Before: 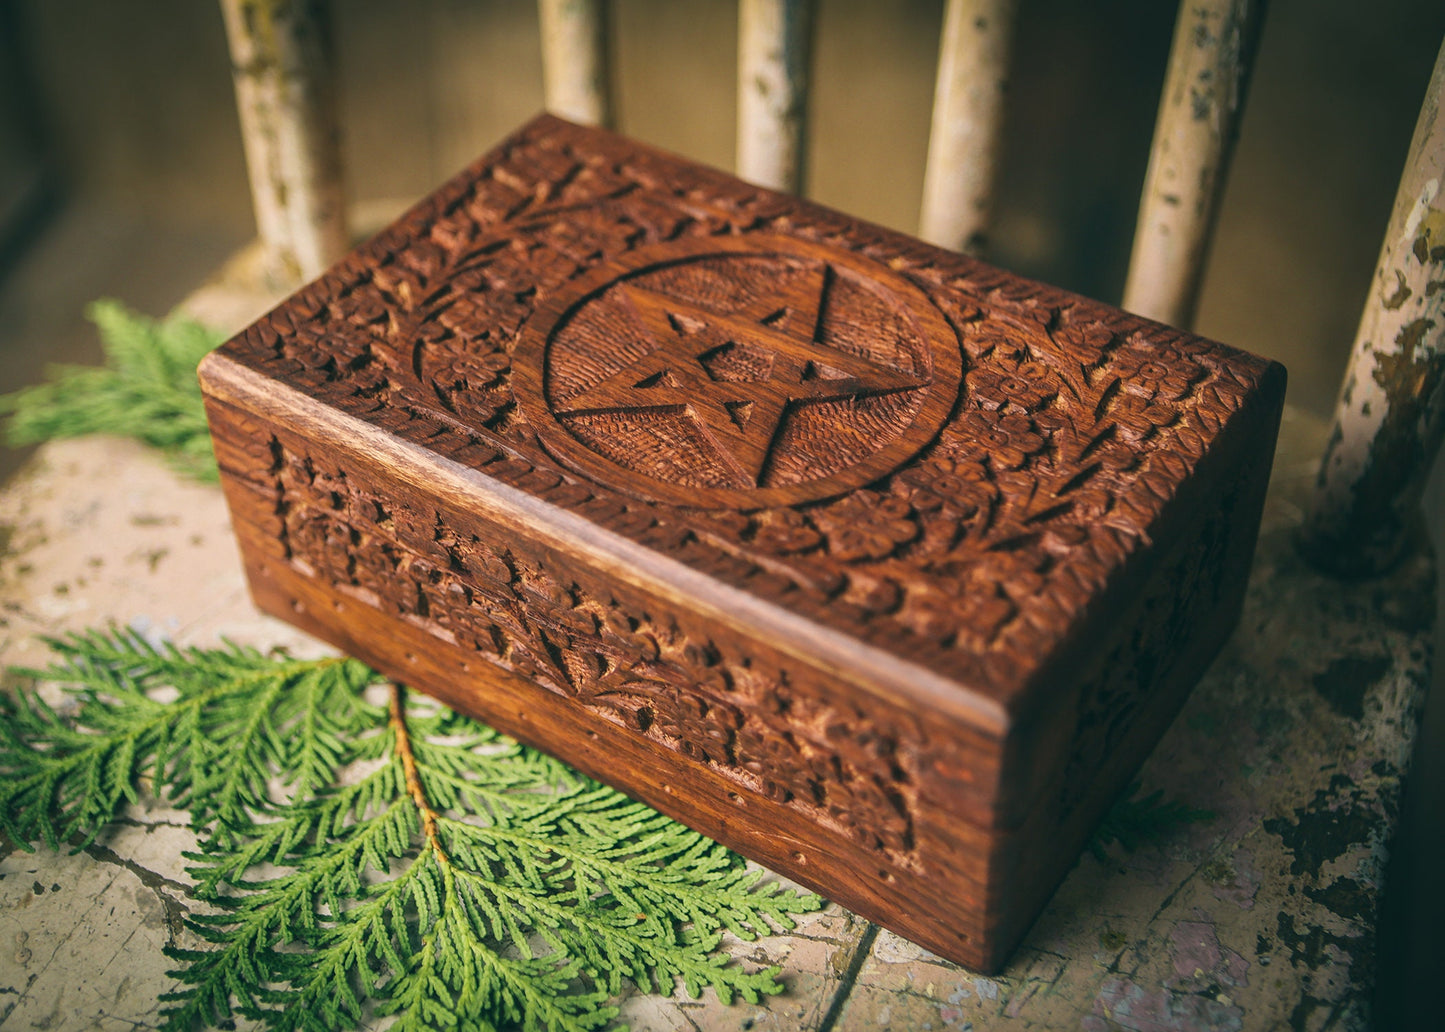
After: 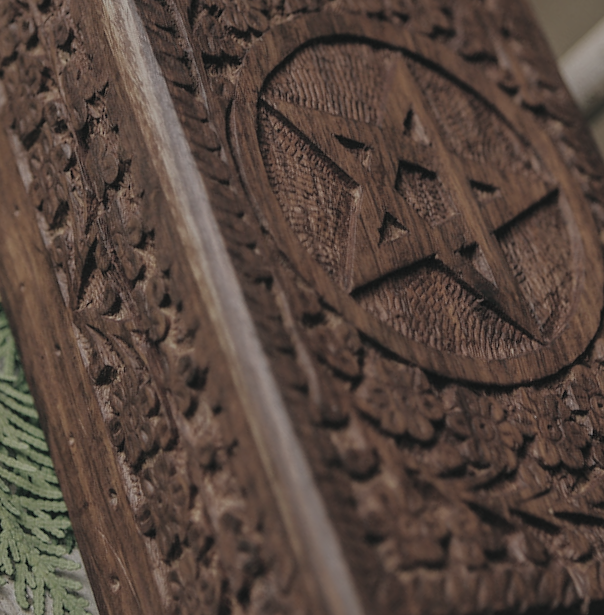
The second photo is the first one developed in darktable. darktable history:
crop and rotate: angle -45.54°, top 16.105%, right 0.797%, bottom 11.758%
tone equalizer: -8 EV -1.99 EV, -7 EV -1.99 EV, -6 EV -1.98 EV, -5 EV -1.98 EV, -4 EV -1.96 EV, -3 EV -1.98 EV, -2 EV -1.98 EV, -1 EV -1.63 EV, +0 EV -1.98 EV, edges refinement/feathering 500, mask exposure compensation -1.57 EV, preserve details no
contrast brightness saturation: brightness 0.181, saturation -0.499
